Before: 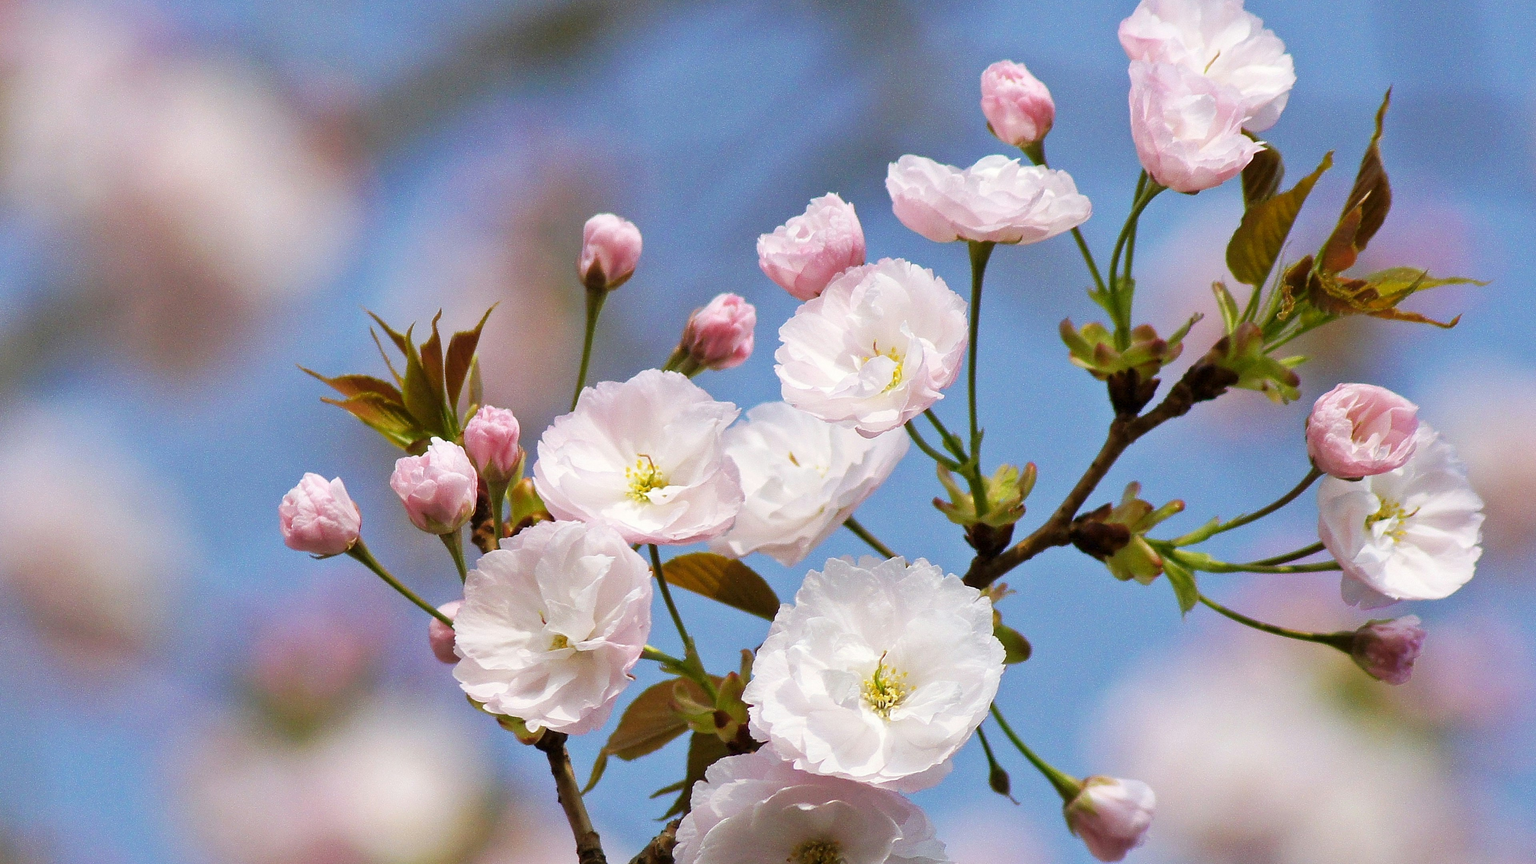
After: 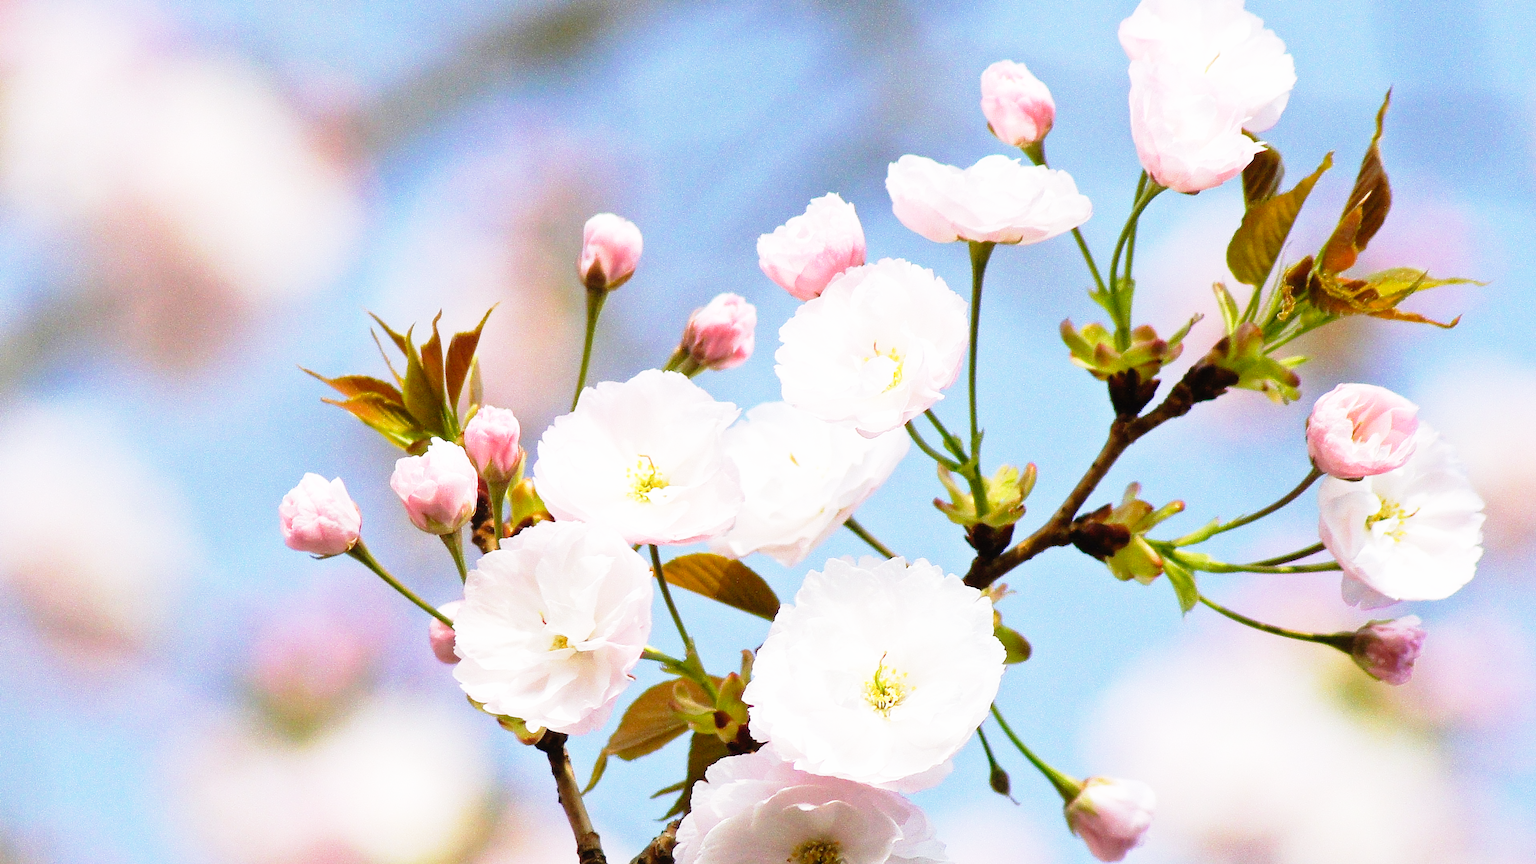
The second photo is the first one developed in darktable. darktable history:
contrast equalizer: octaves 7, y [[0.6 ×6], [0.55 ×6], [0 ×6], [0 ×6], [0 ×6]], mix -0.2
base curve: curves: ch0 [(0, 0) (0.012, 0.01) (0.073, 0.168) (0.31, 0.711) (0.645, 0.957) (1, 1)], preserve colors none
